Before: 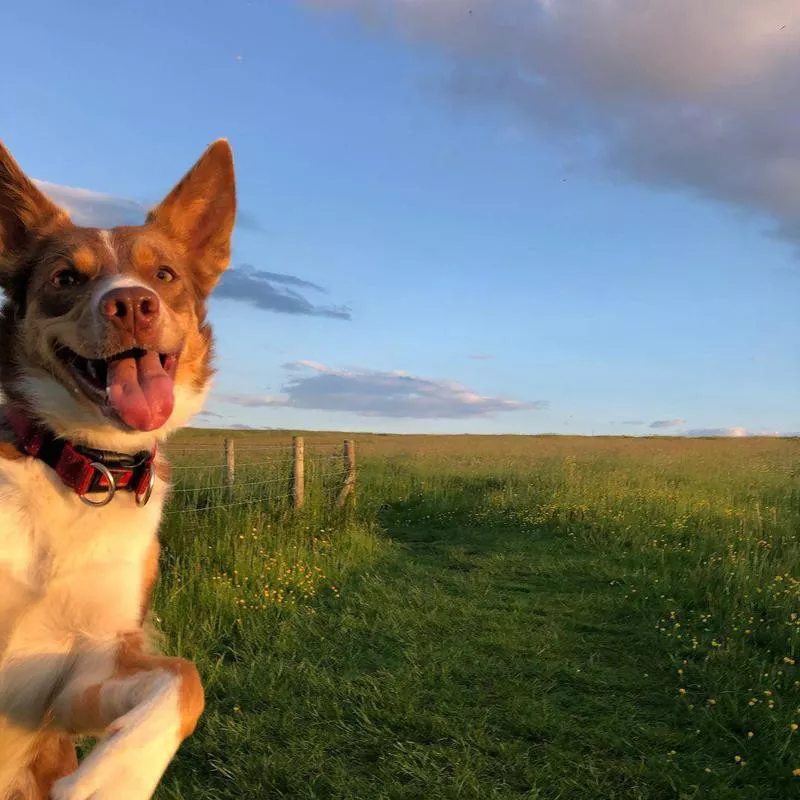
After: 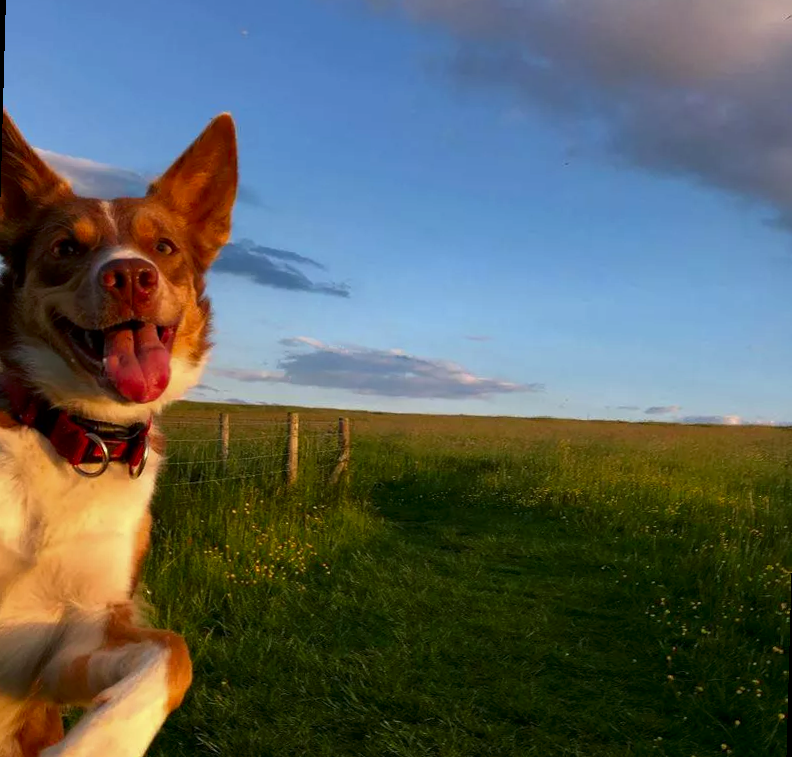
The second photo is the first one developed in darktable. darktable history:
rotate and perspective: rotation 1.57°, crop left 0.018, crop right 0.982, crop top 0.039, crop bottom 0.961
contrast brightness saturation: brightness -0.2, saturation 0.08
